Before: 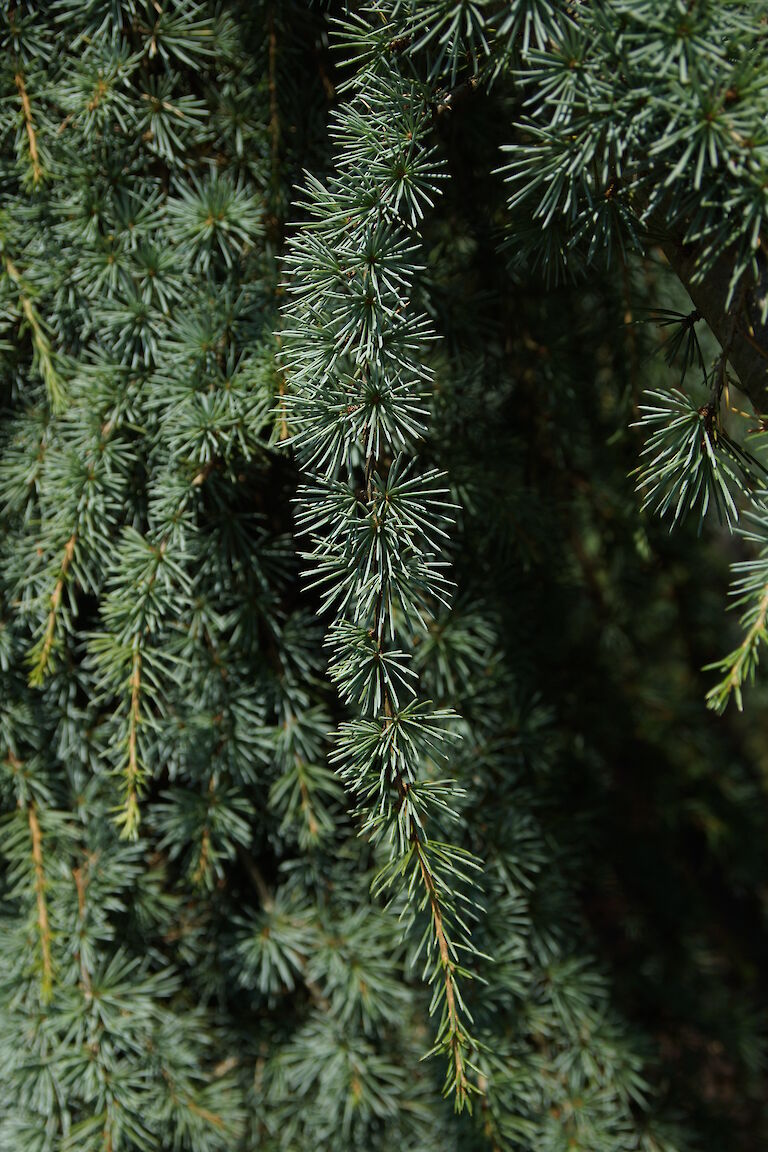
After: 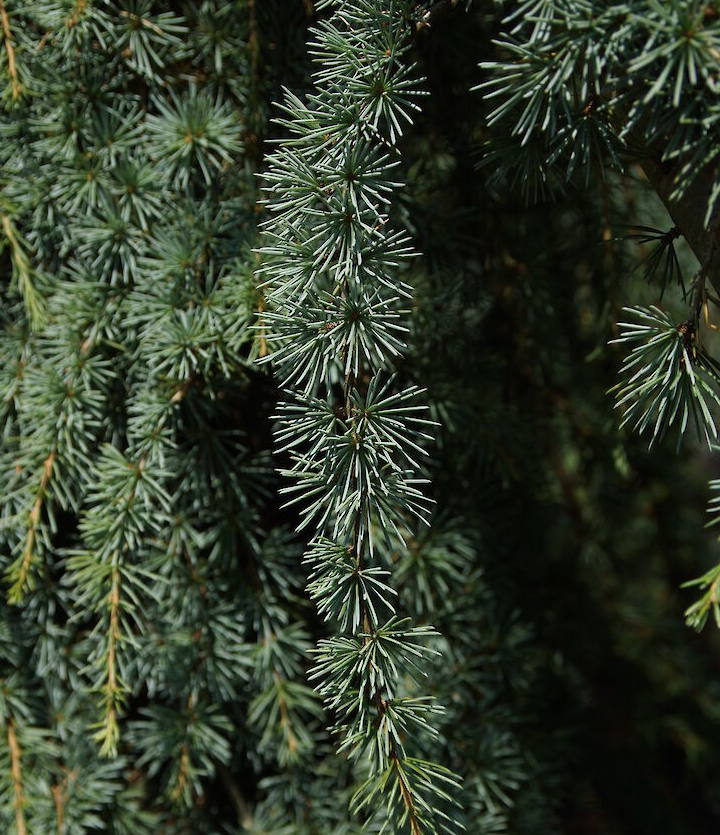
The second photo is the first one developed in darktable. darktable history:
color balance rgb: linear chroma grading › shadows -3%, linear chroma grading › highlights -4%
crop: left 2.737%, top 7.287%, right 3.421%, bottom 20.179%
